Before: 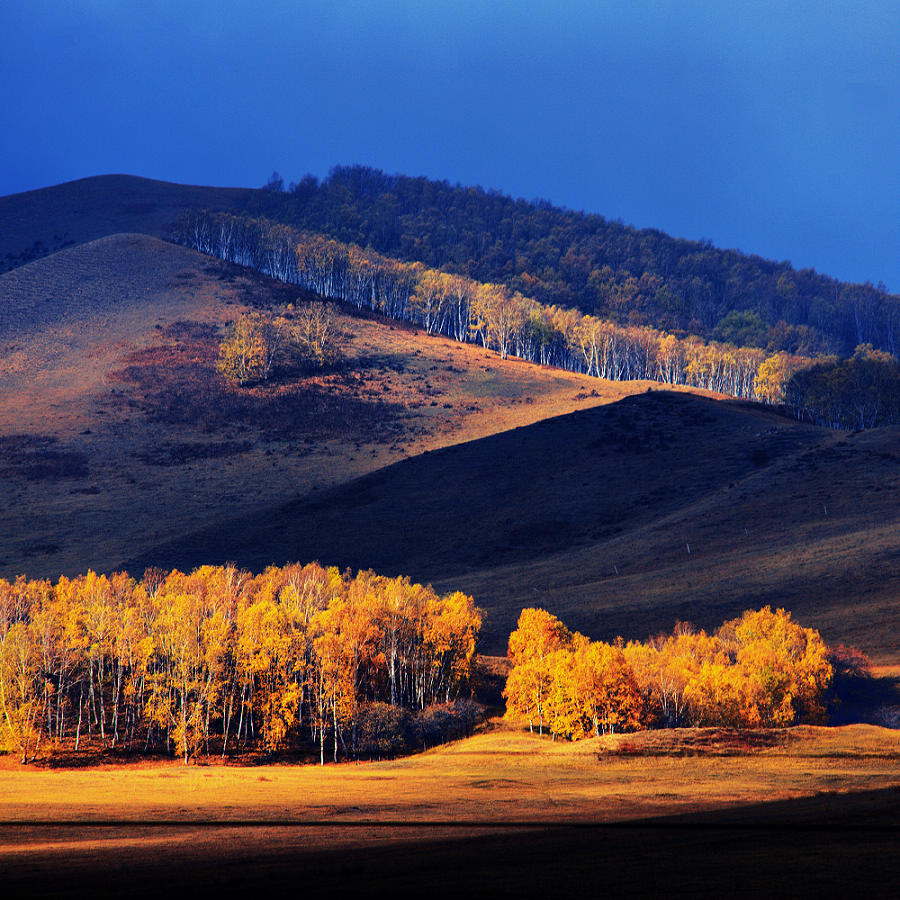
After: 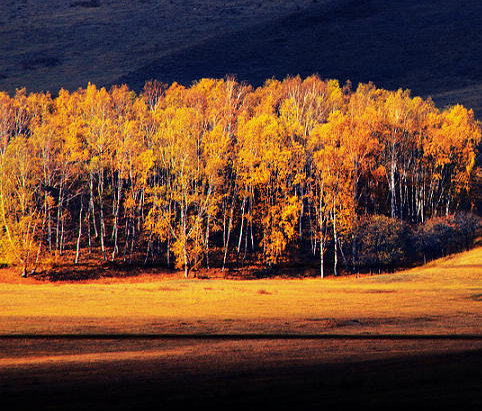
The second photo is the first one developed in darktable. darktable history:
crop and rotate: top 54.216%, right 46.347%, bottom 0.1%
